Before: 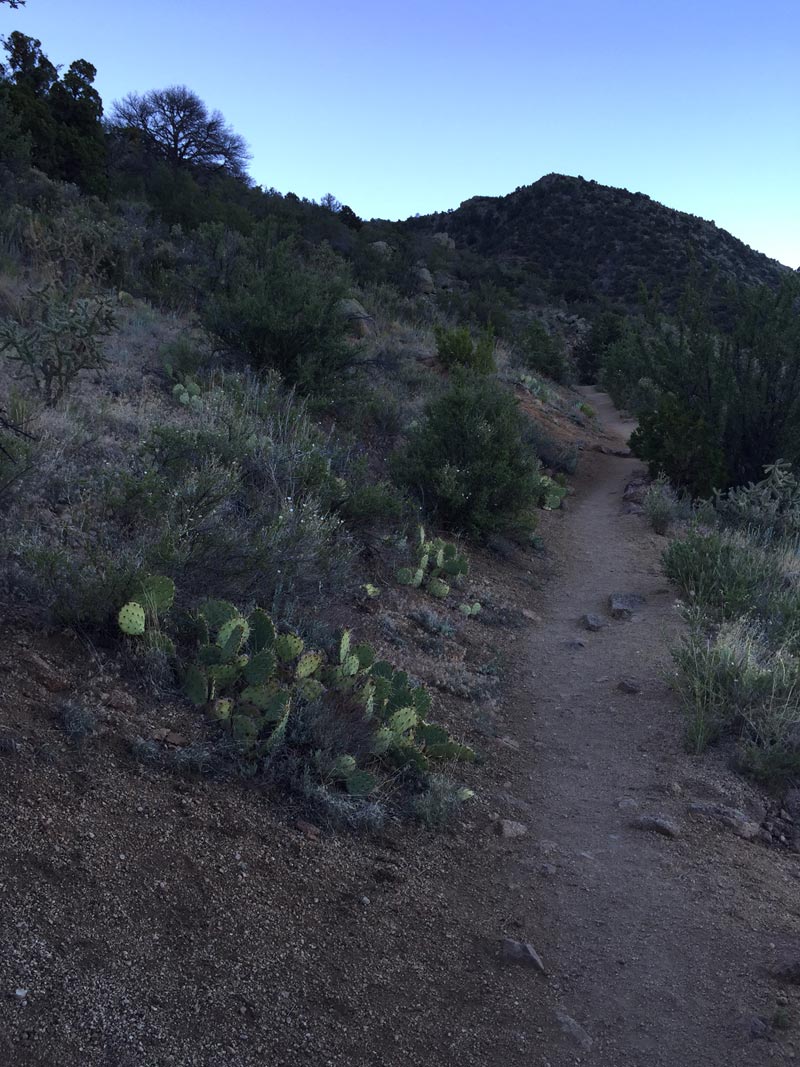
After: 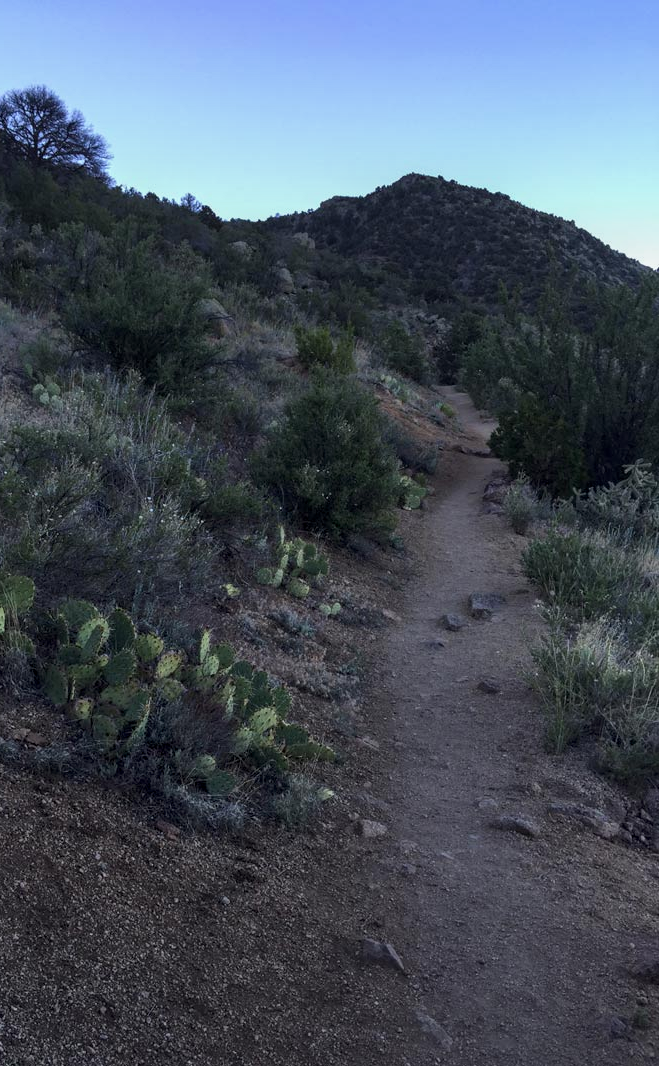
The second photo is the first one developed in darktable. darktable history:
crop: left 17.582%, bottom 0.031%
local contrast: on, module defaults
